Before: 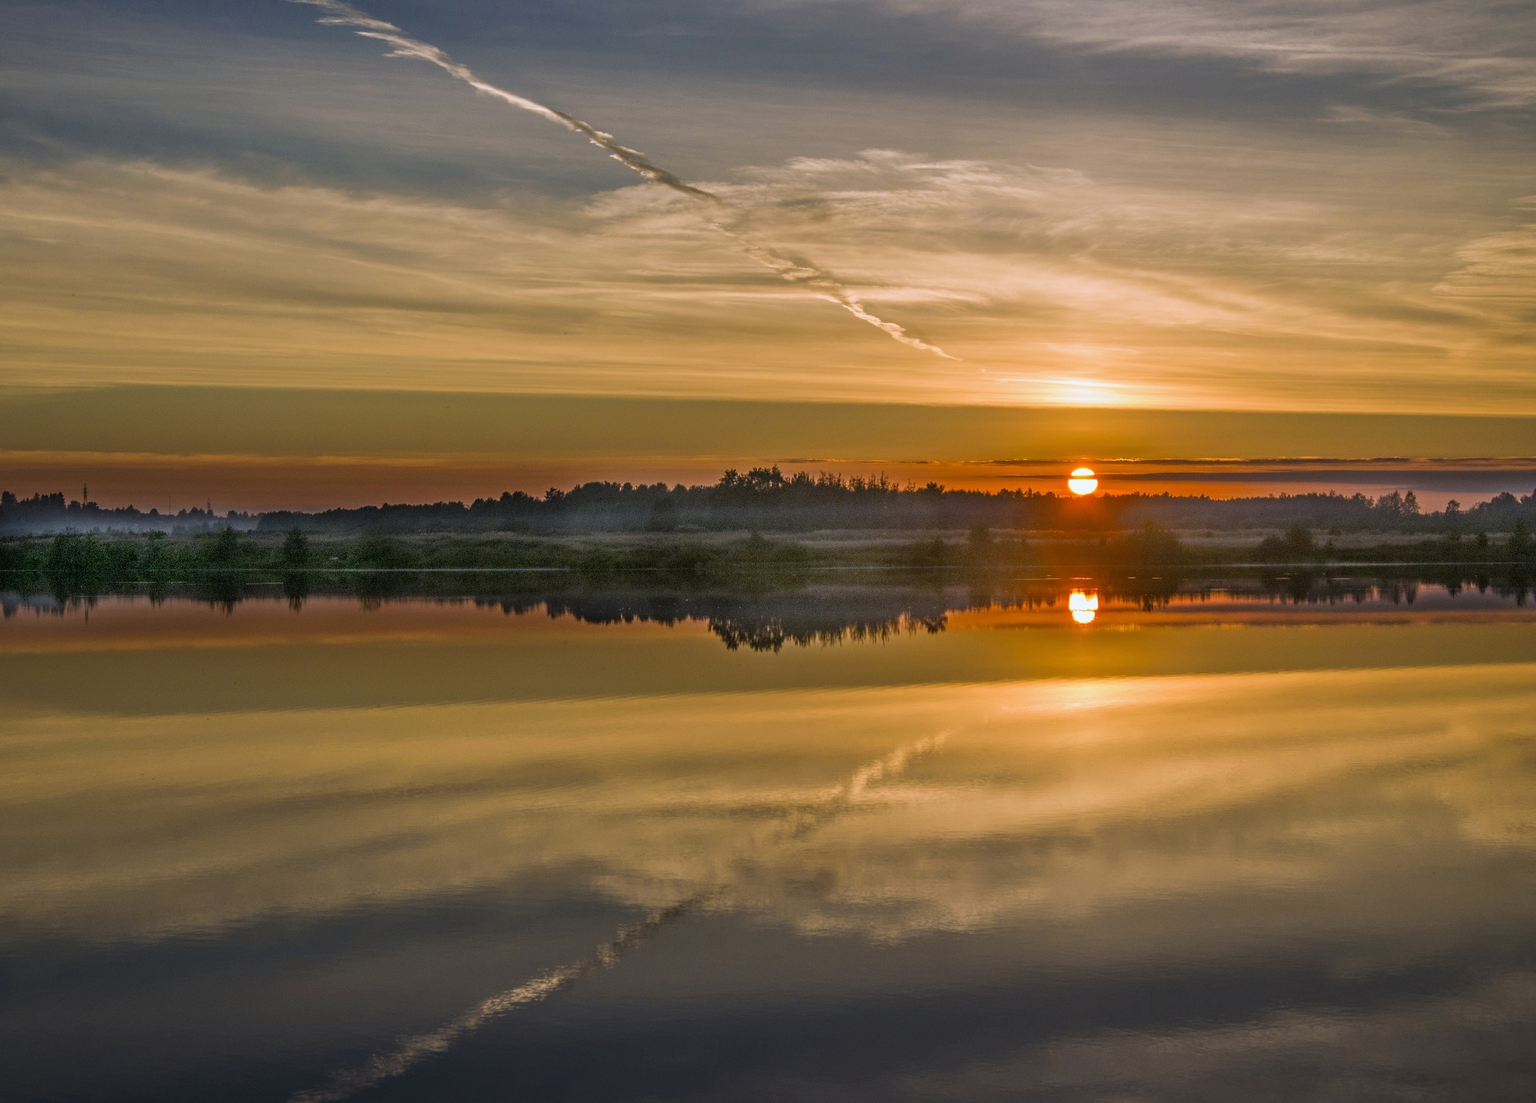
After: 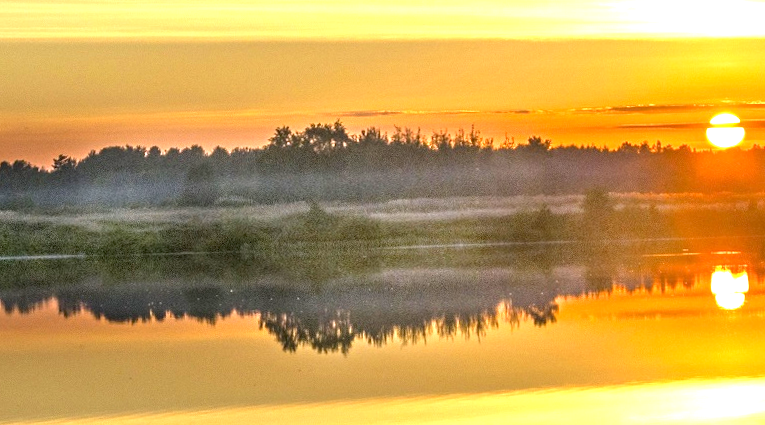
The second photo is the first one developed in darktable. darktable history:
rotate and perspective: rotation -1.32°, lens shift (horizontal) -0.031, crop left 0.015, crop right 0.985, crop top 0.047, crop bottom 0.982
crop: left 31.751%, top 32.172%, right 27.8%, bottom 35.83%
exposure: black level correction 0.001, exposure 1.822 EV, compensate exposure bias true, compensate highlight preservation false
